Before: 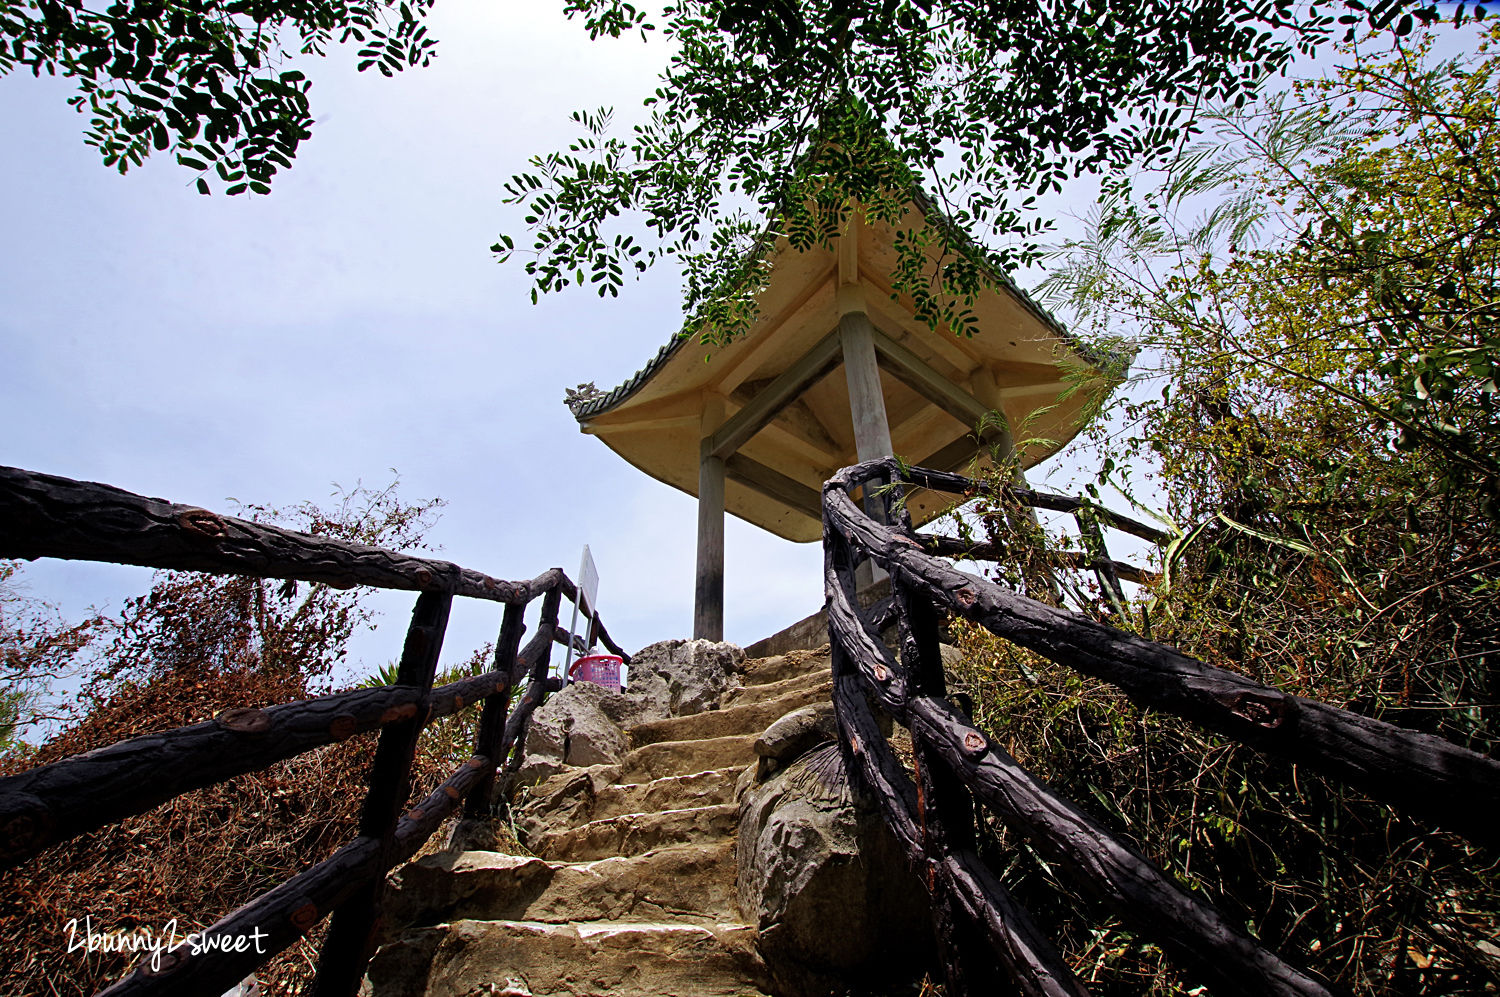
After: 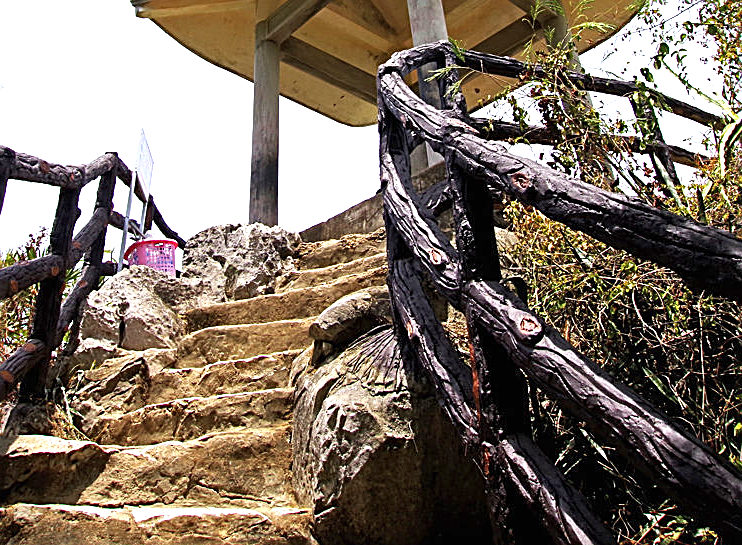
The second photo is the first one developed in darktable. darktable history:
sharpen: on, module defaults
crop: left 29.672%, top 41.786%, right 20.851%, bottom 3.487%
exposure: black level correction 0, exposure 1.1 EV, compensate exposure bias true, compensate highlight preservation false
